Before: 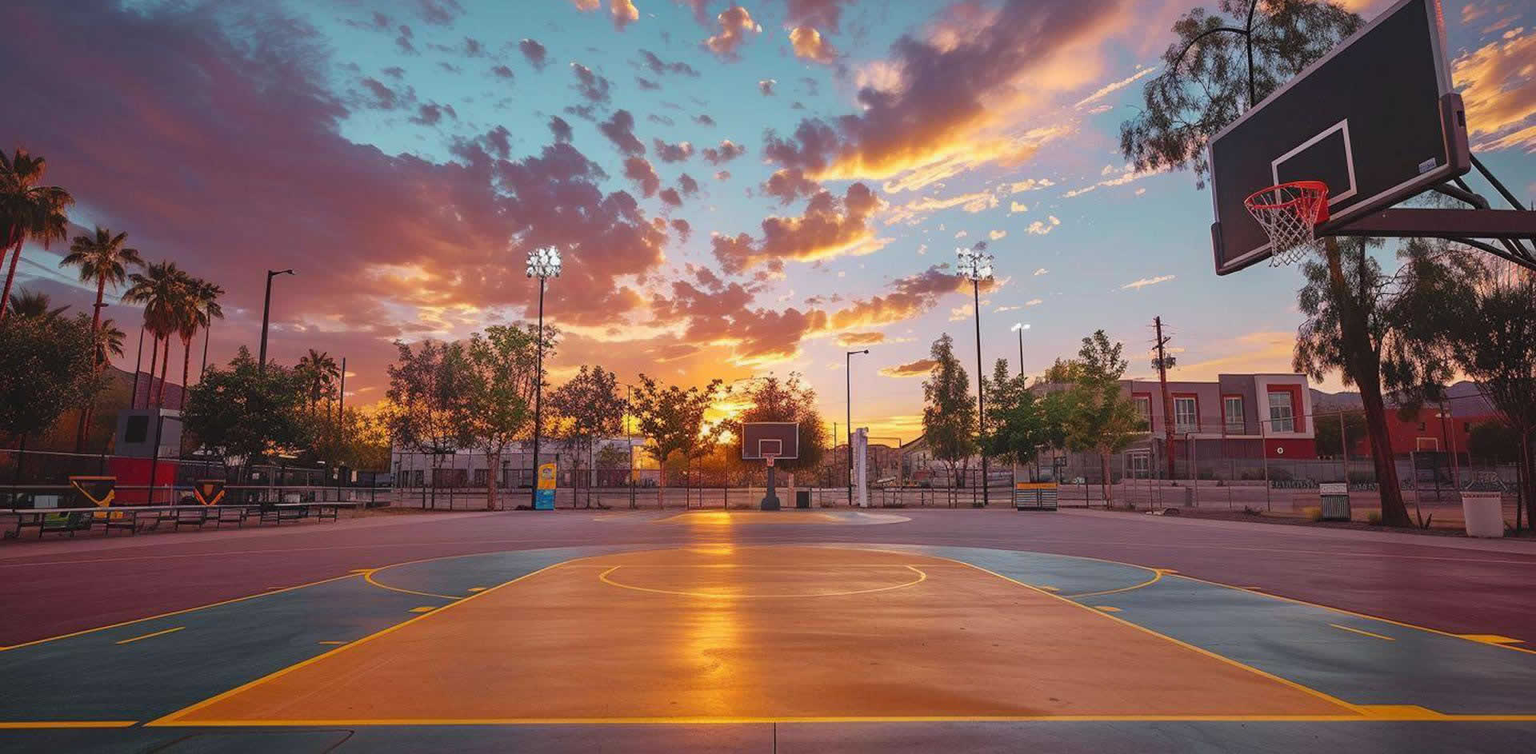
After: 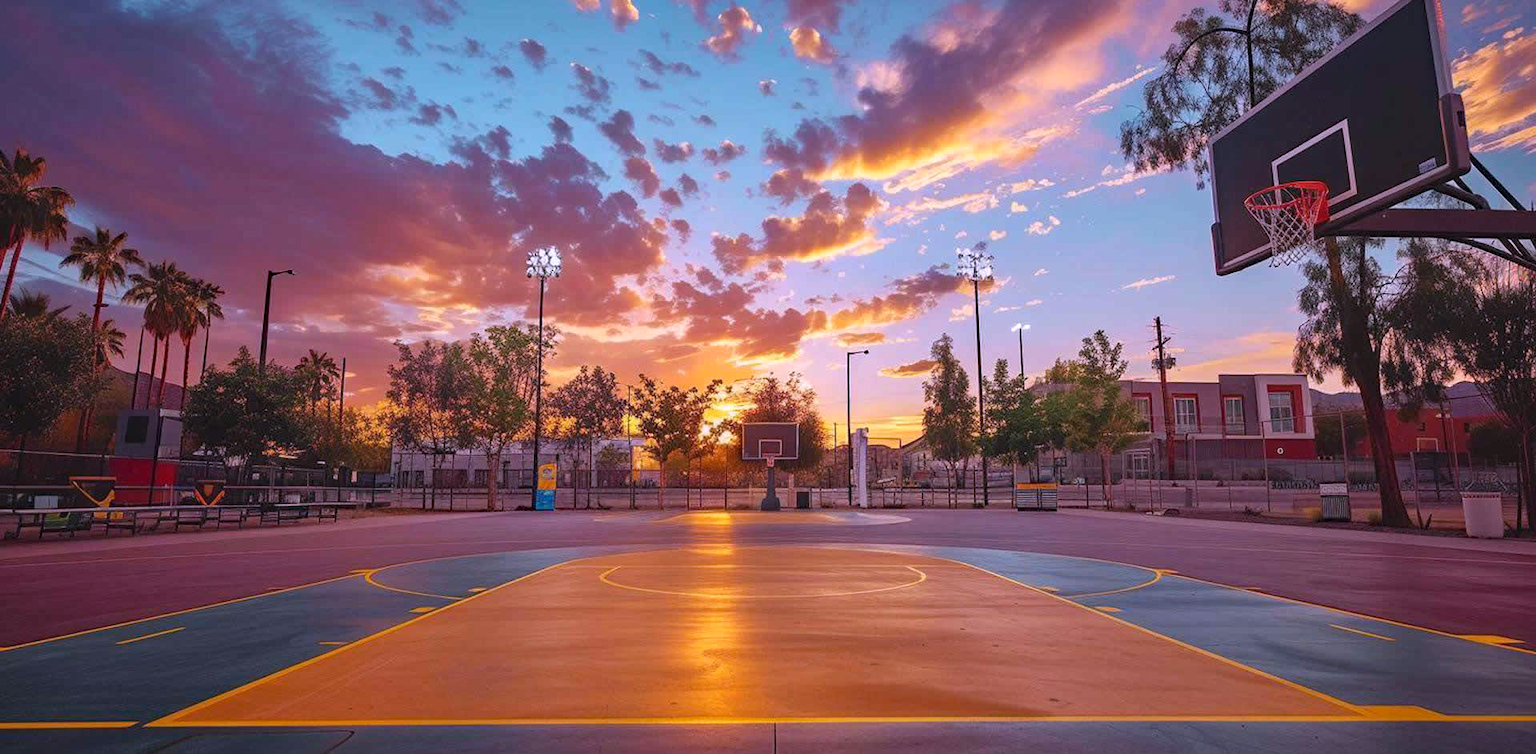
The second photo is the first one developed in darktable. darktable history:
white balance: red 1.042, blue 1.17
haze removal: compatibility mode true, adaptive false
